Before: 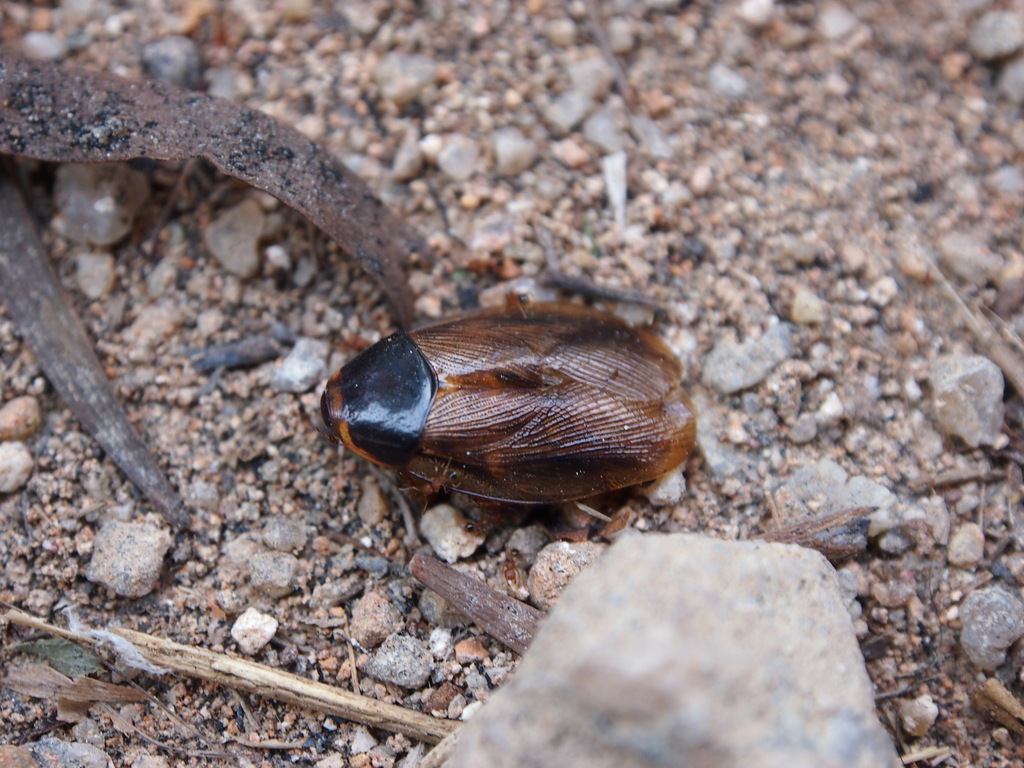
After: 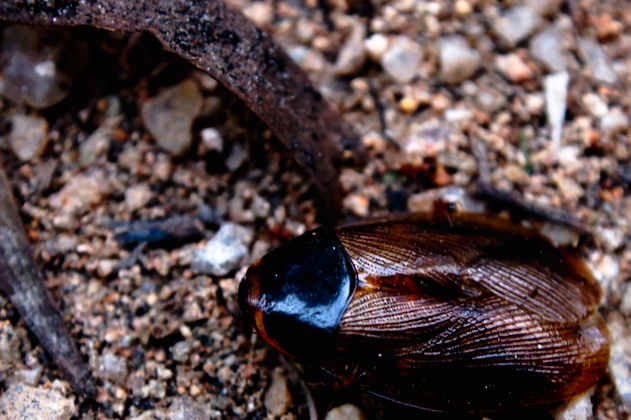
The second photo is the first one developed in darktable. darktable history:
crop and rotate: angle -6.22°, left 2.094%, top 6.96%, right 27.704%, bottom 30.712%
tone curve: curves: ch0 [(0, 0) (0.003, 0.008) (0.011, 0.008) (0.025, 0.008) (0.044, 0.008) (0.069, 0.006) (0.1, 0.006) (0.136, 0.006) (0.177, 0.008) (0.224, 0.012) (0.277, 0.026) (0.335, 0.083) (0.399, 0.165) (0.468, 0.292) (0.543, 0.416) (0.623, 0.535) (0.709, 0.692) (0.801, 0.853) (0.898, 0.981) (1, 1)], preserve colors none
color zones: curves: ch2 [(0, 0.5) (0.143, 0.5) (0.286, 0.489) (0.415, 0.421) (0.571, 0.5) (0.714, 0.5) (0.857, 0.5) (1, 0.5)], mix -133.33%
